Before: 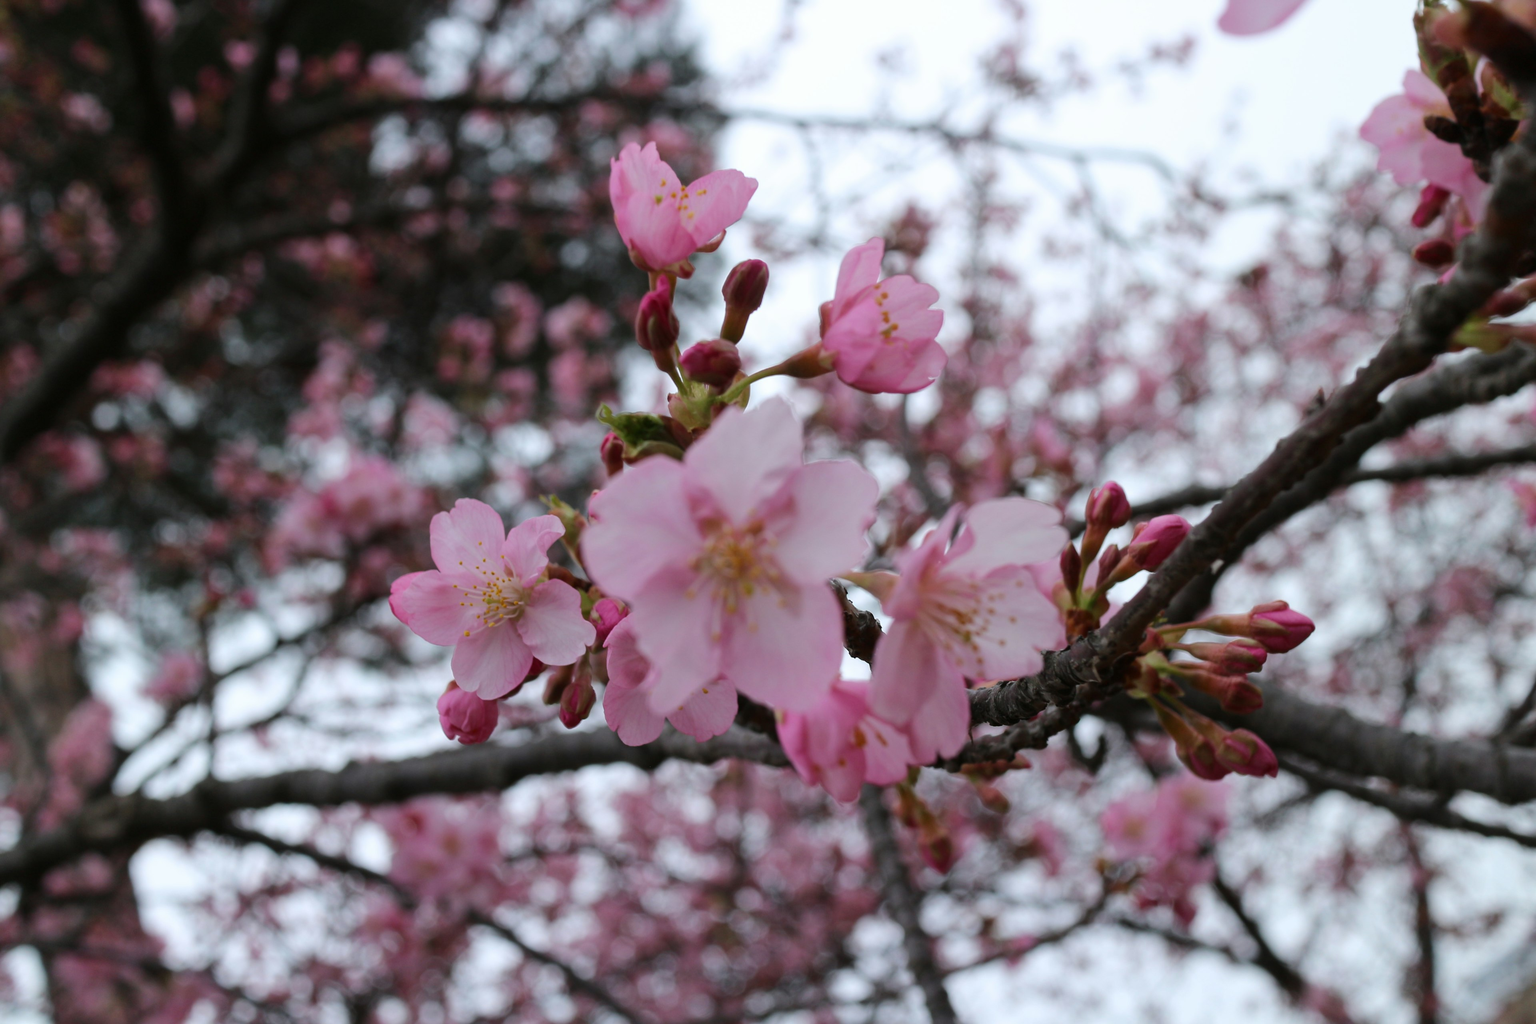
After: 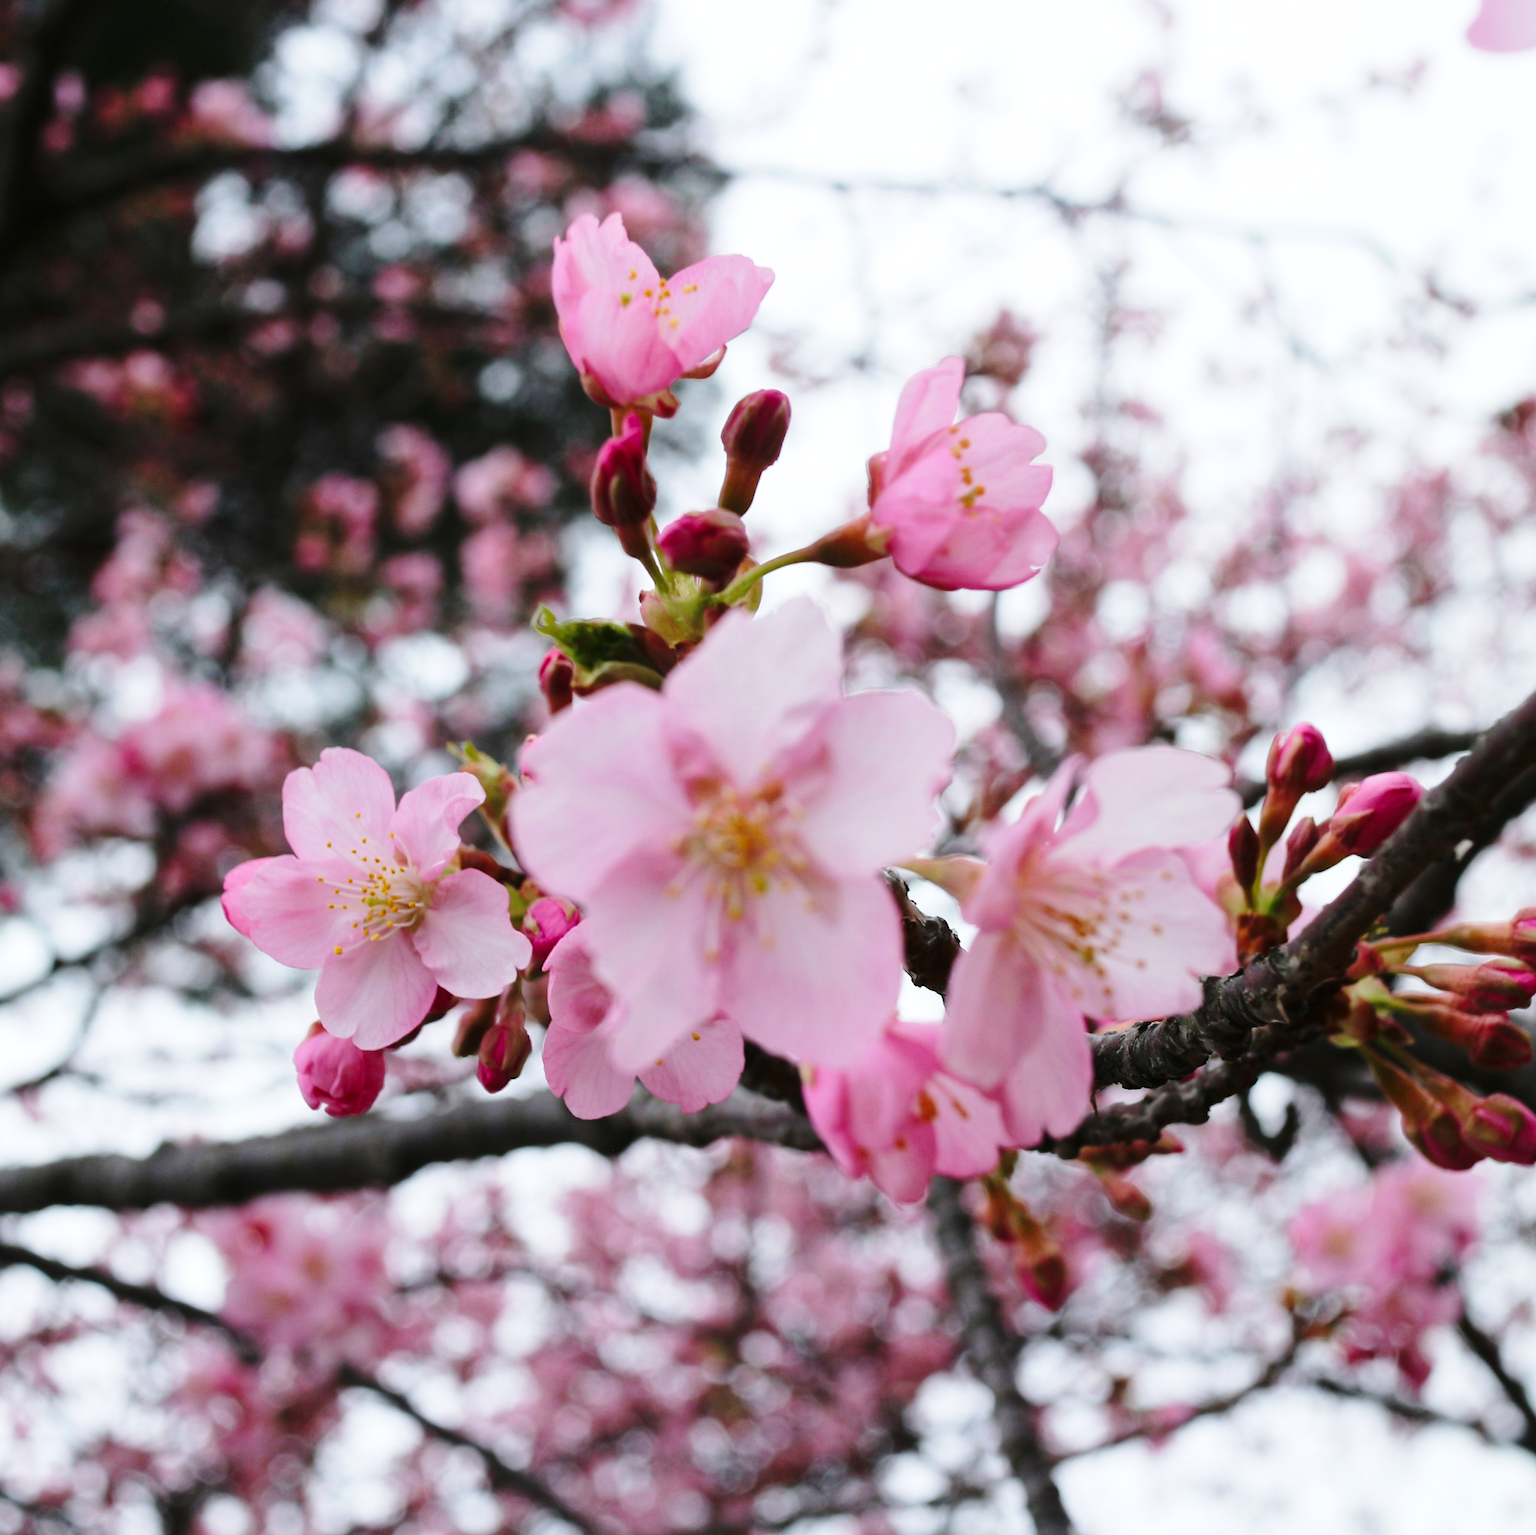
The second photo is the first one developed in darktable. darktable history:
crop and rotate: left 15.754%, right 17.579%
base curve: curves: ch0 [(0, 0) (0.028, 0.03) (0.121, 0.232) (0.46, 0.748) (0.859, 0.968) (1, 1)], preserve colors none
